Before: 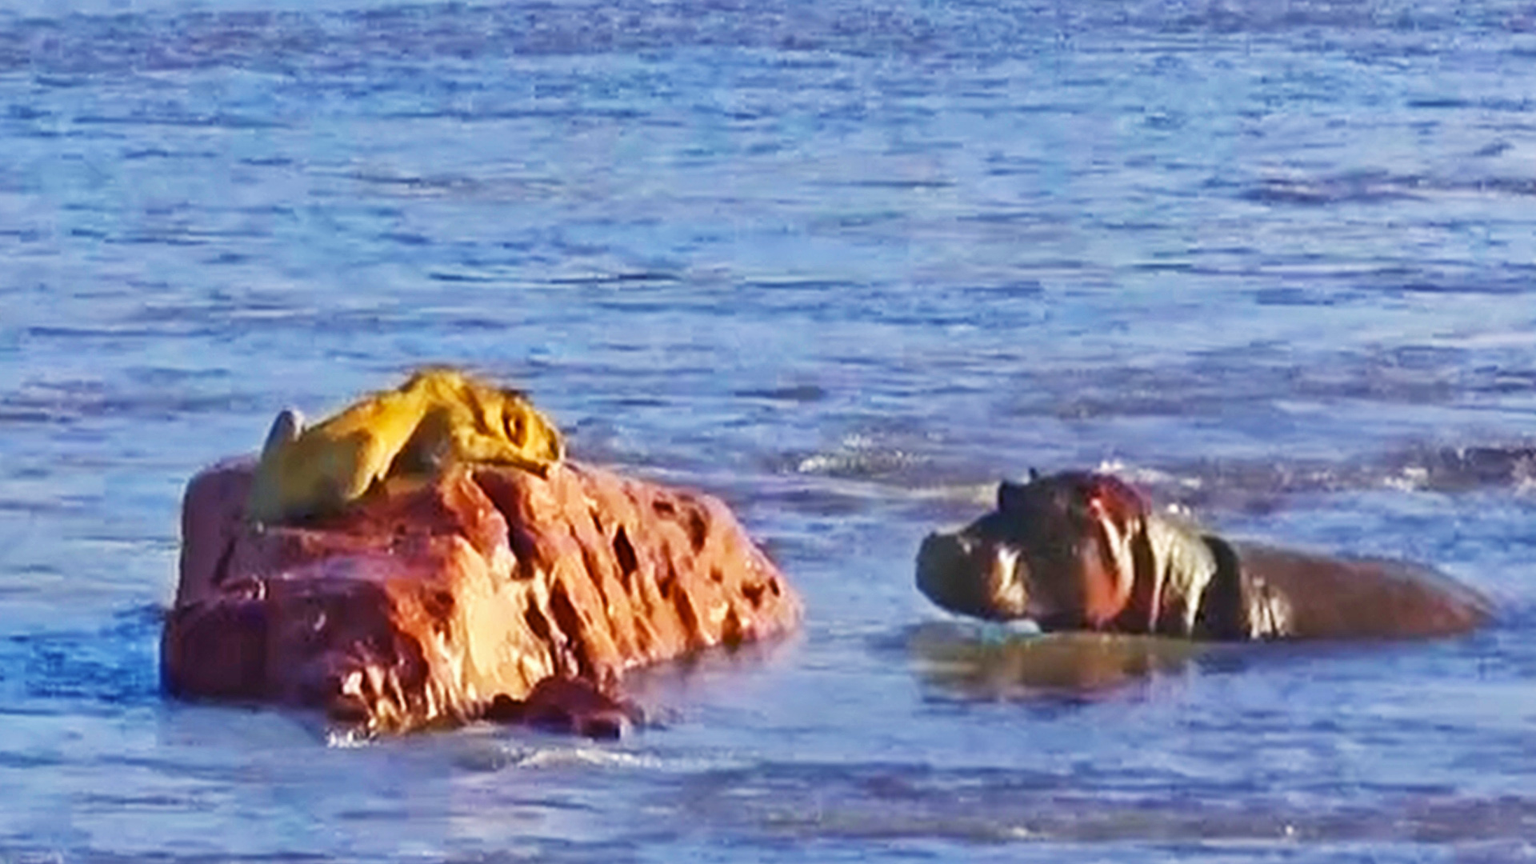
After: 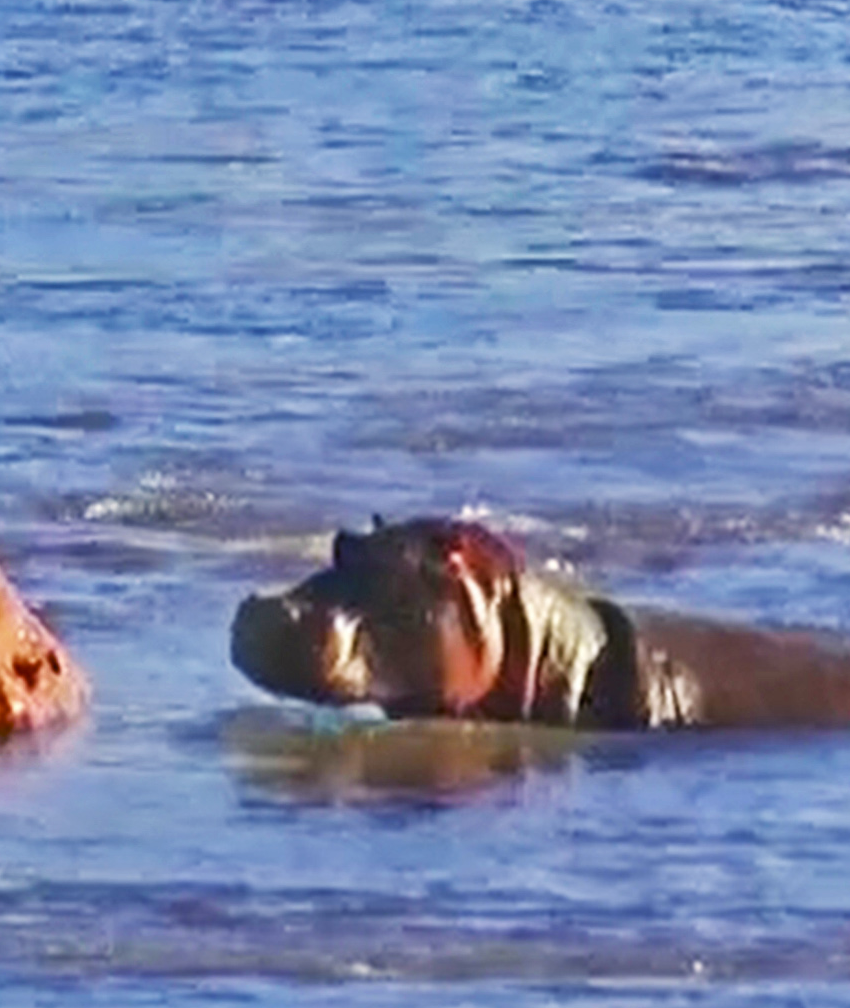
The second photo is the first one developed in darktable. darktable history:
crop: left 47.628%, top 6.643%, right 7.874%
shadows and highlights: soften with gaussian
